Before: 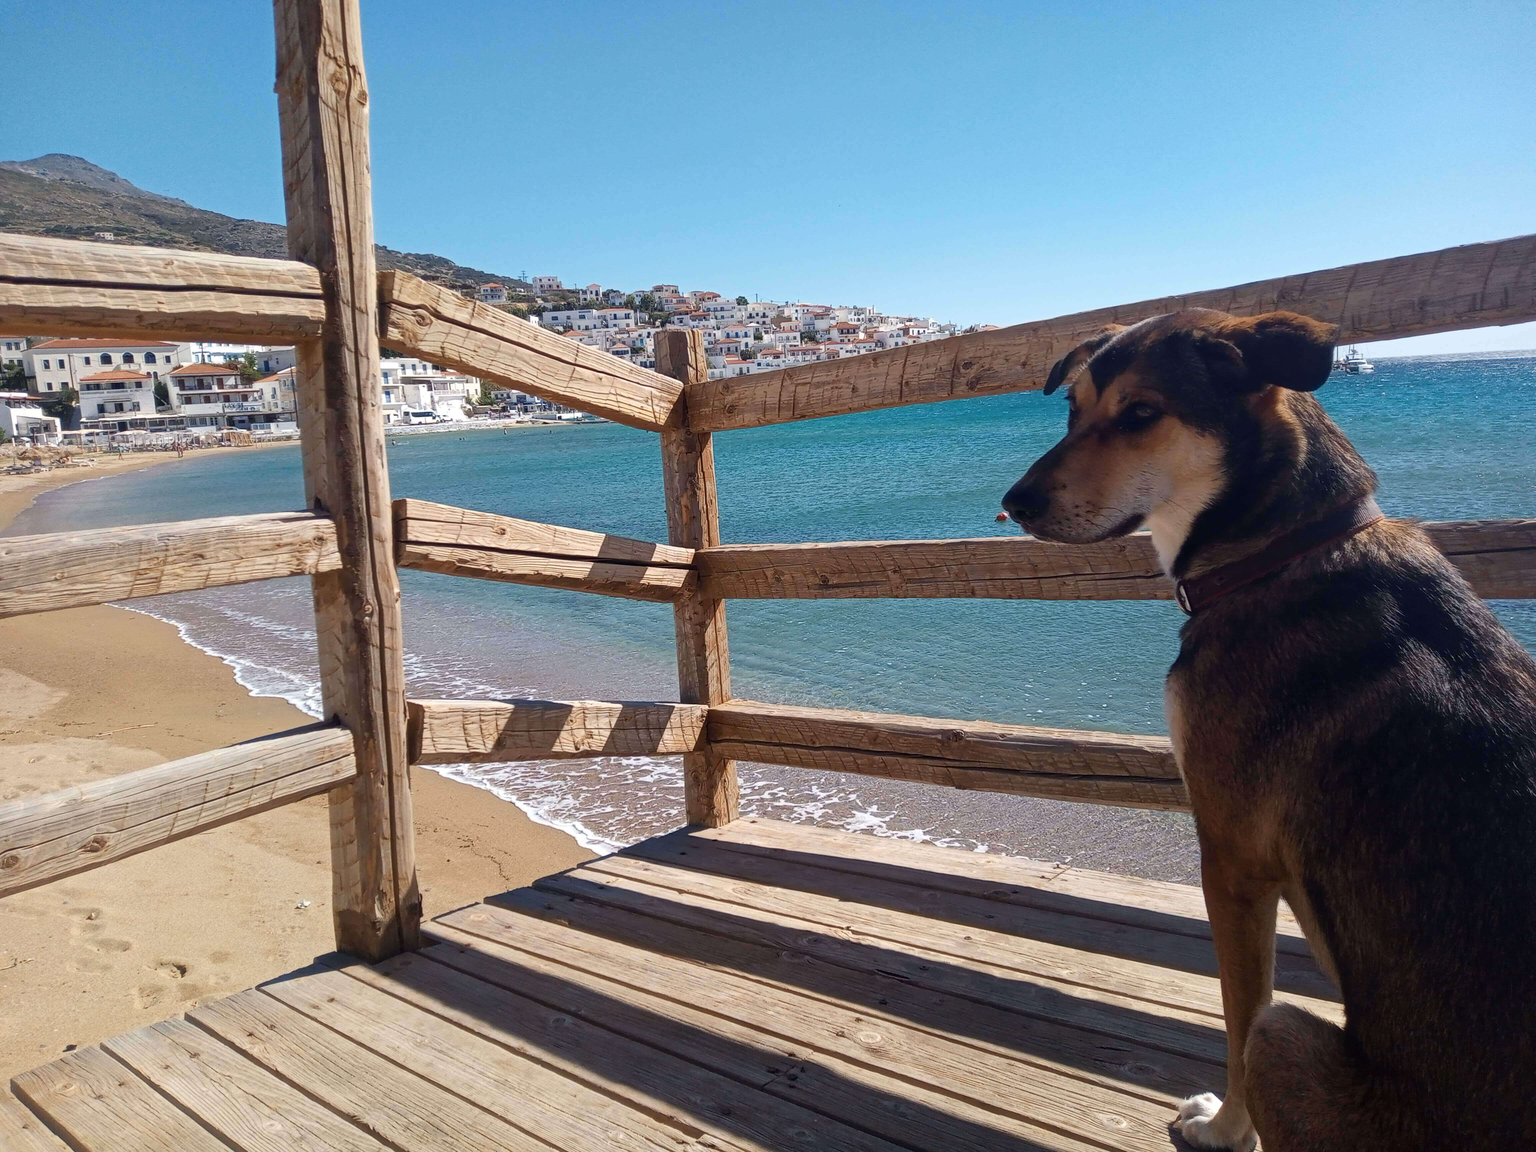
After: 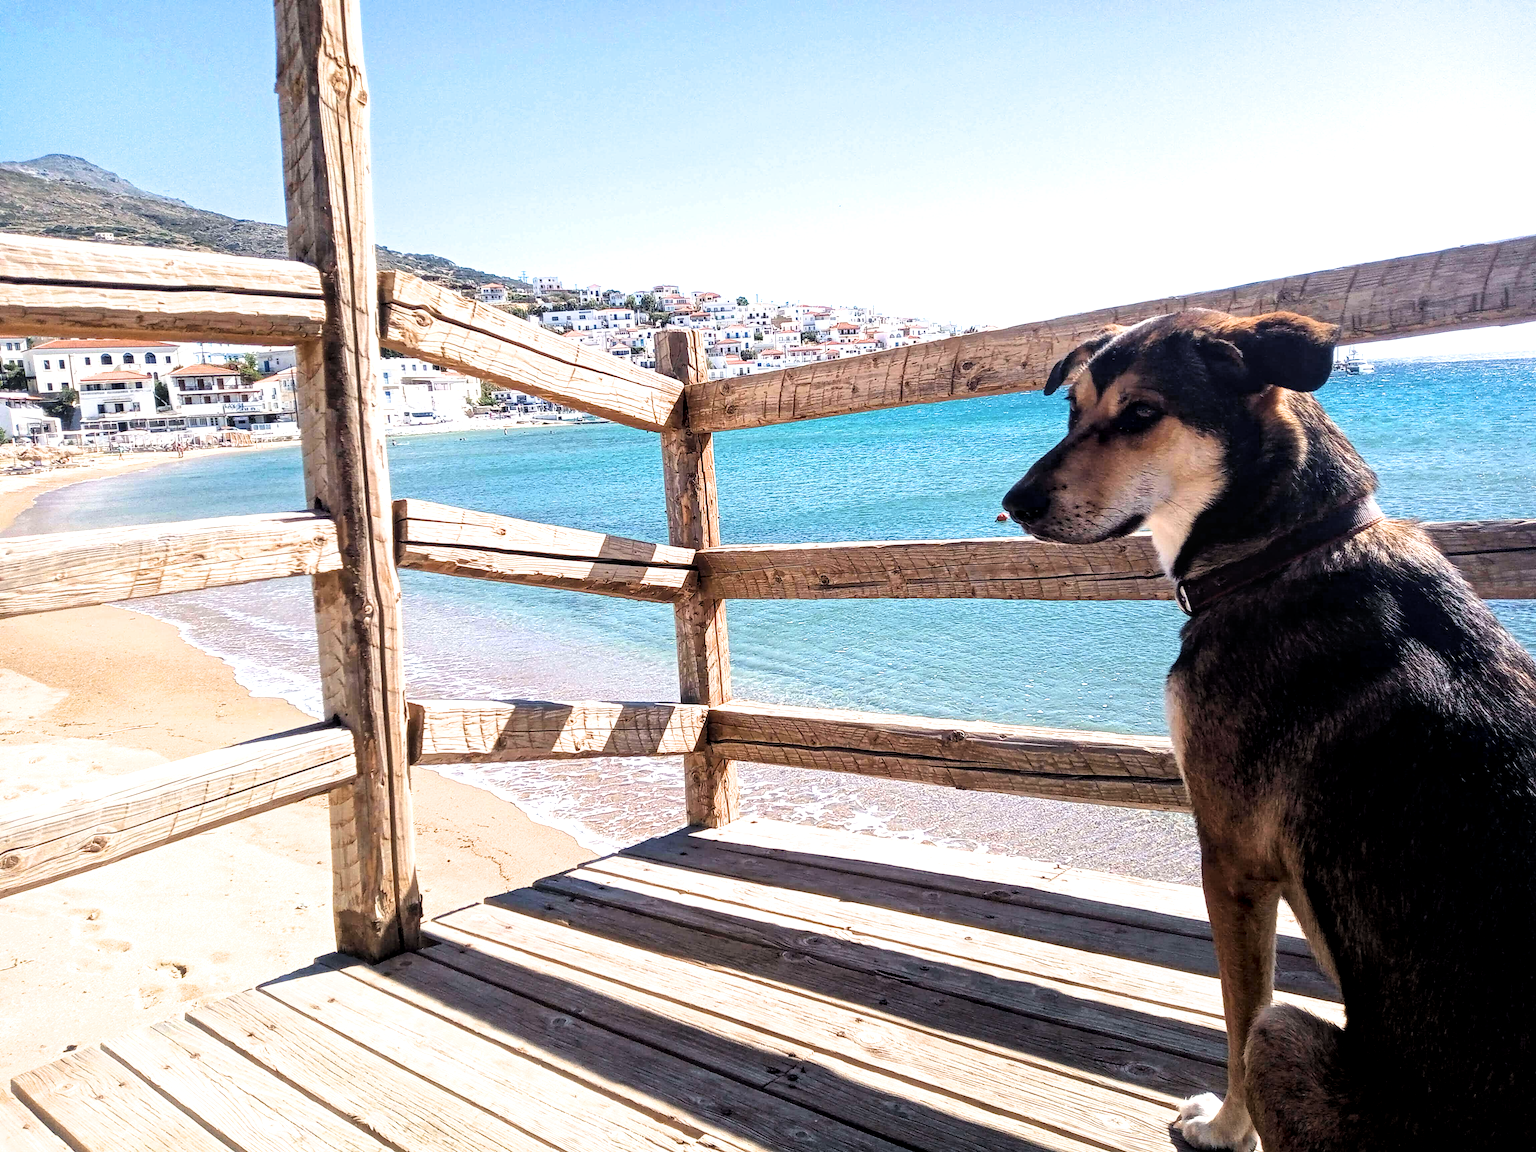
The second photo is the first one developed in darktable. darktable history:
filmic rgb: black relative exposure -6.3 EV, white relative exposure 2.79 EV, target black luminance 0%, hardness 4.56, latitude 68.08%, contrast 1.285, shadows ↔ highlights balance -3.43%
exposure: black level correction 0, exposure 1.098 EV, compensate exposure bias true, compensate highlight preservation false
contrast brightness saturation: contrast 0.098, brightness 0.022, saturation 0.025
local contrast: highlights 97%, shadows 87%, detail 160%, midtone range 0.2
